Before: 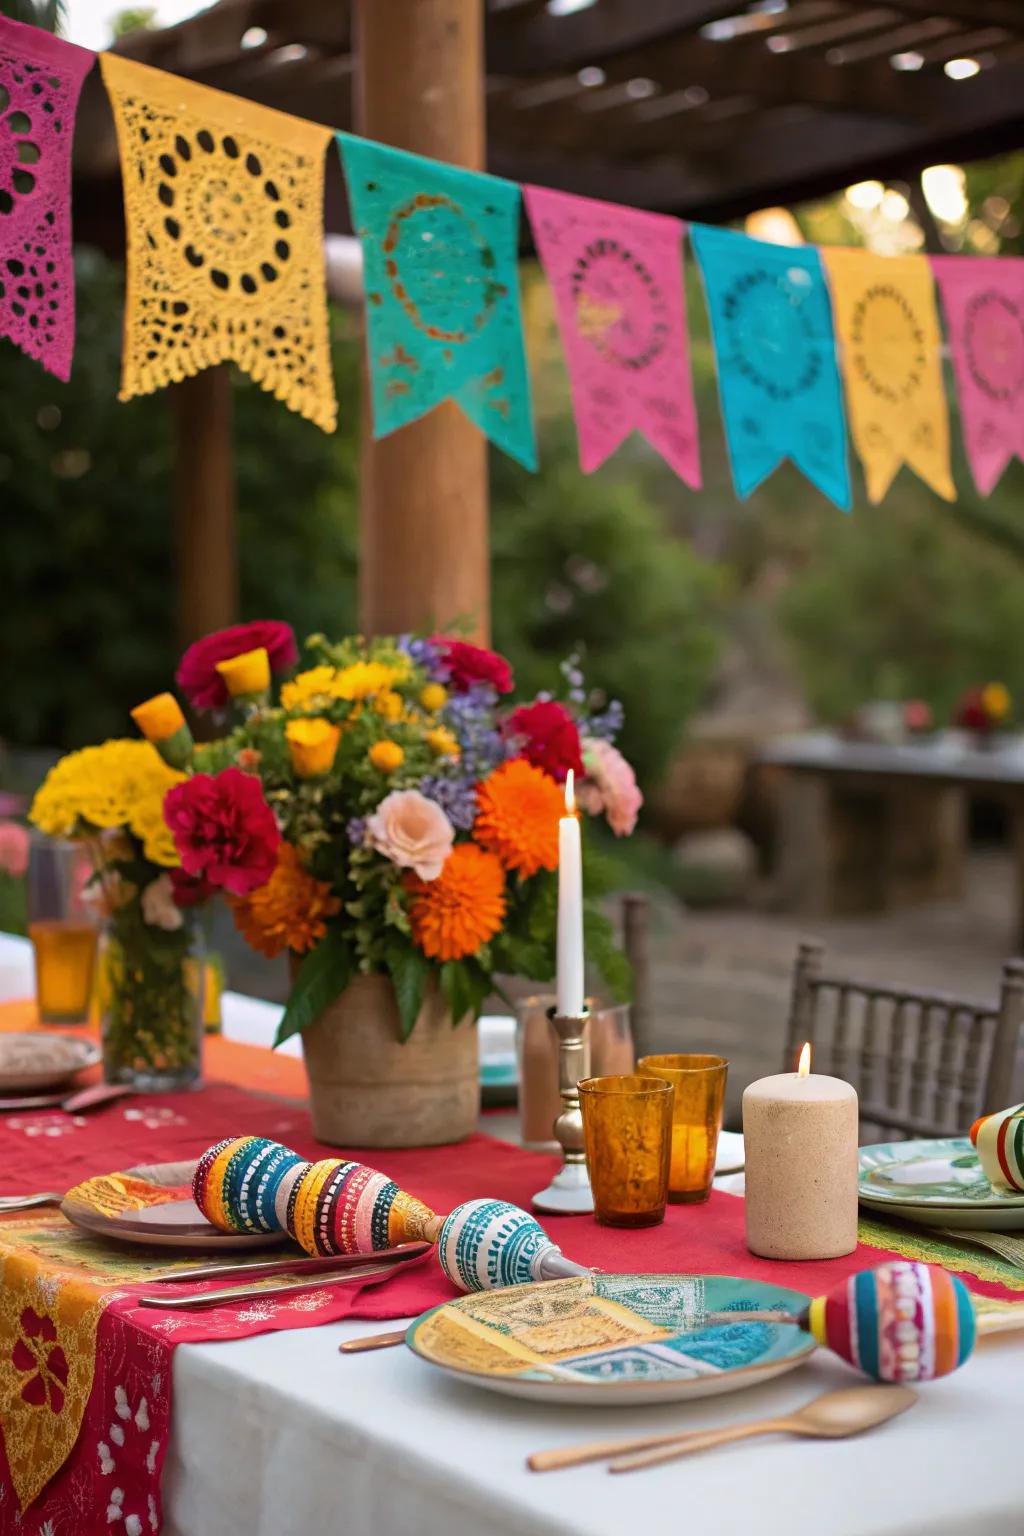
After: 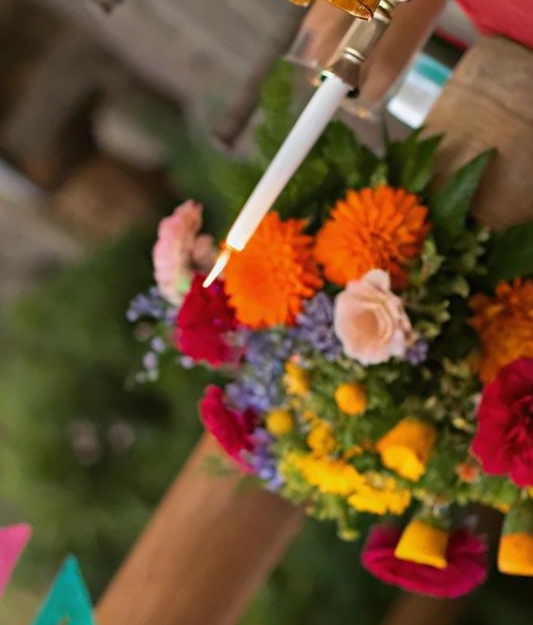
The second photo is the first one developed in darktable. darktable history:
crop and rotate: angle 146.89°, left 9.124%, top 15.57%, right 4.575%, bottom 16.999%
